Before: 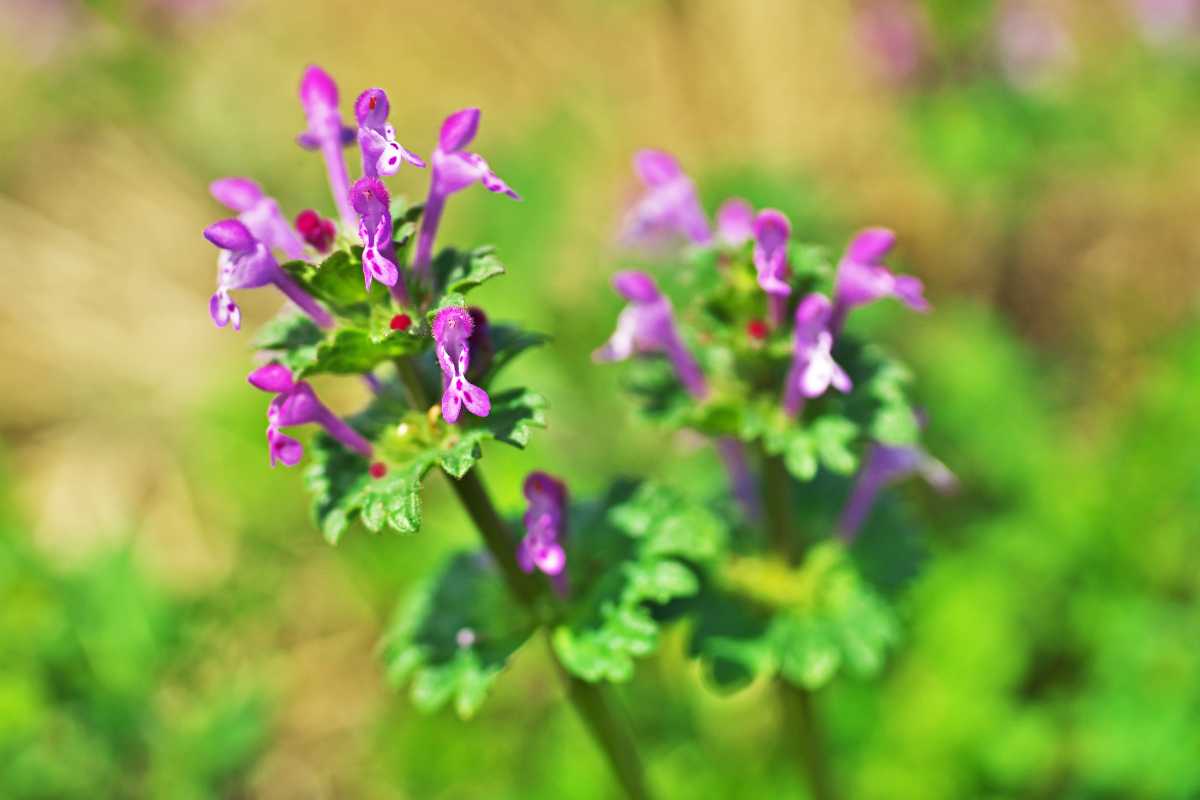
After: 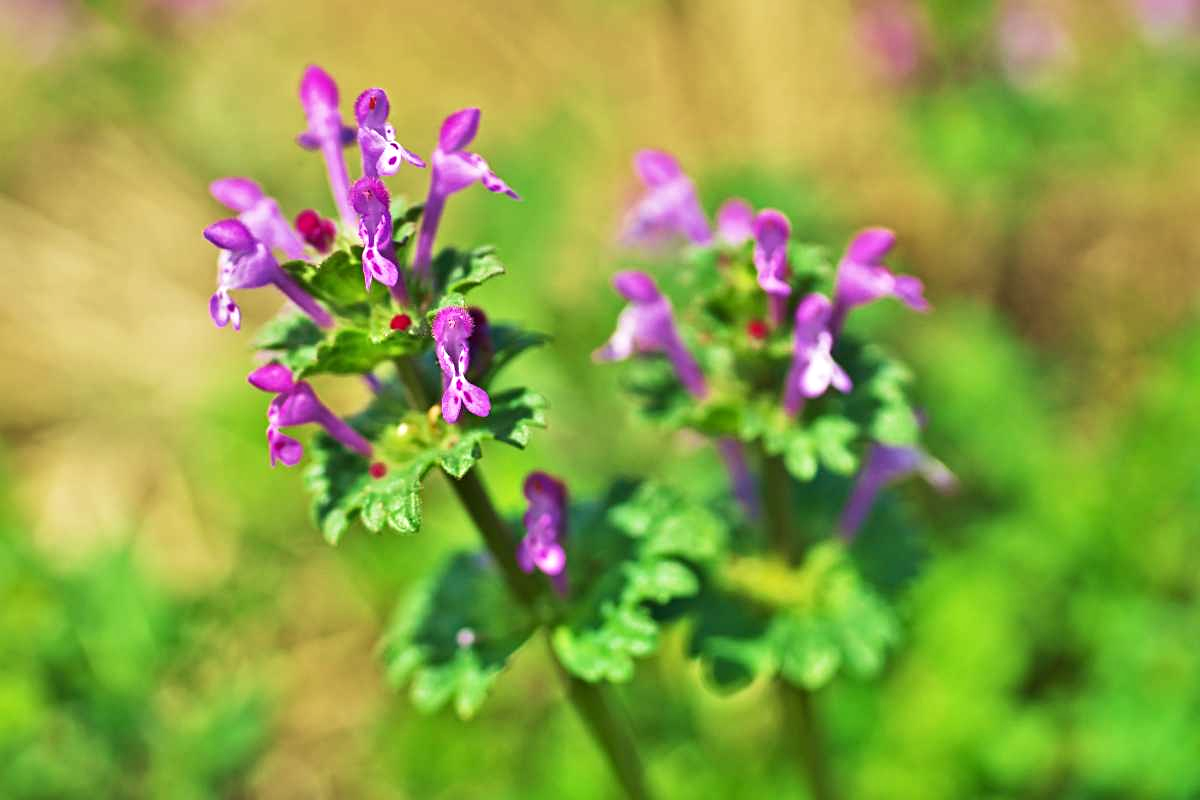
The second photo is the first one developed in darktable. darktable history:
sharpen: amount 0.213
velvia: on, module defaults
local contrast: mode bilateral grid, contrast 29, coarseness 17, detail 116%, midtone range 0.2
